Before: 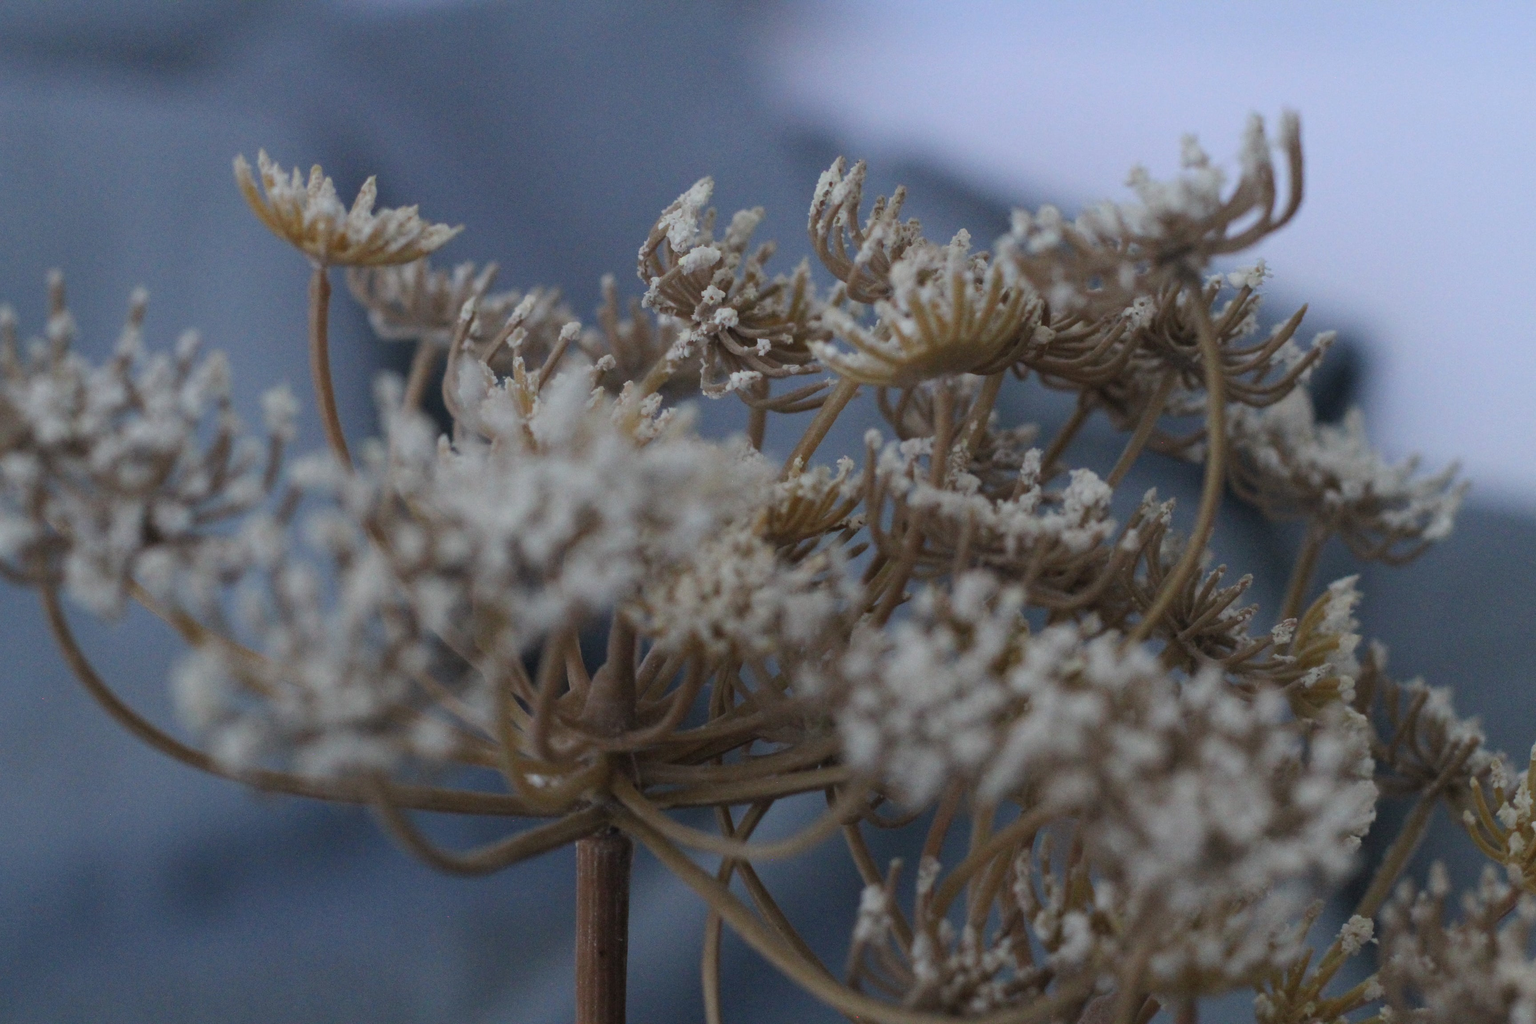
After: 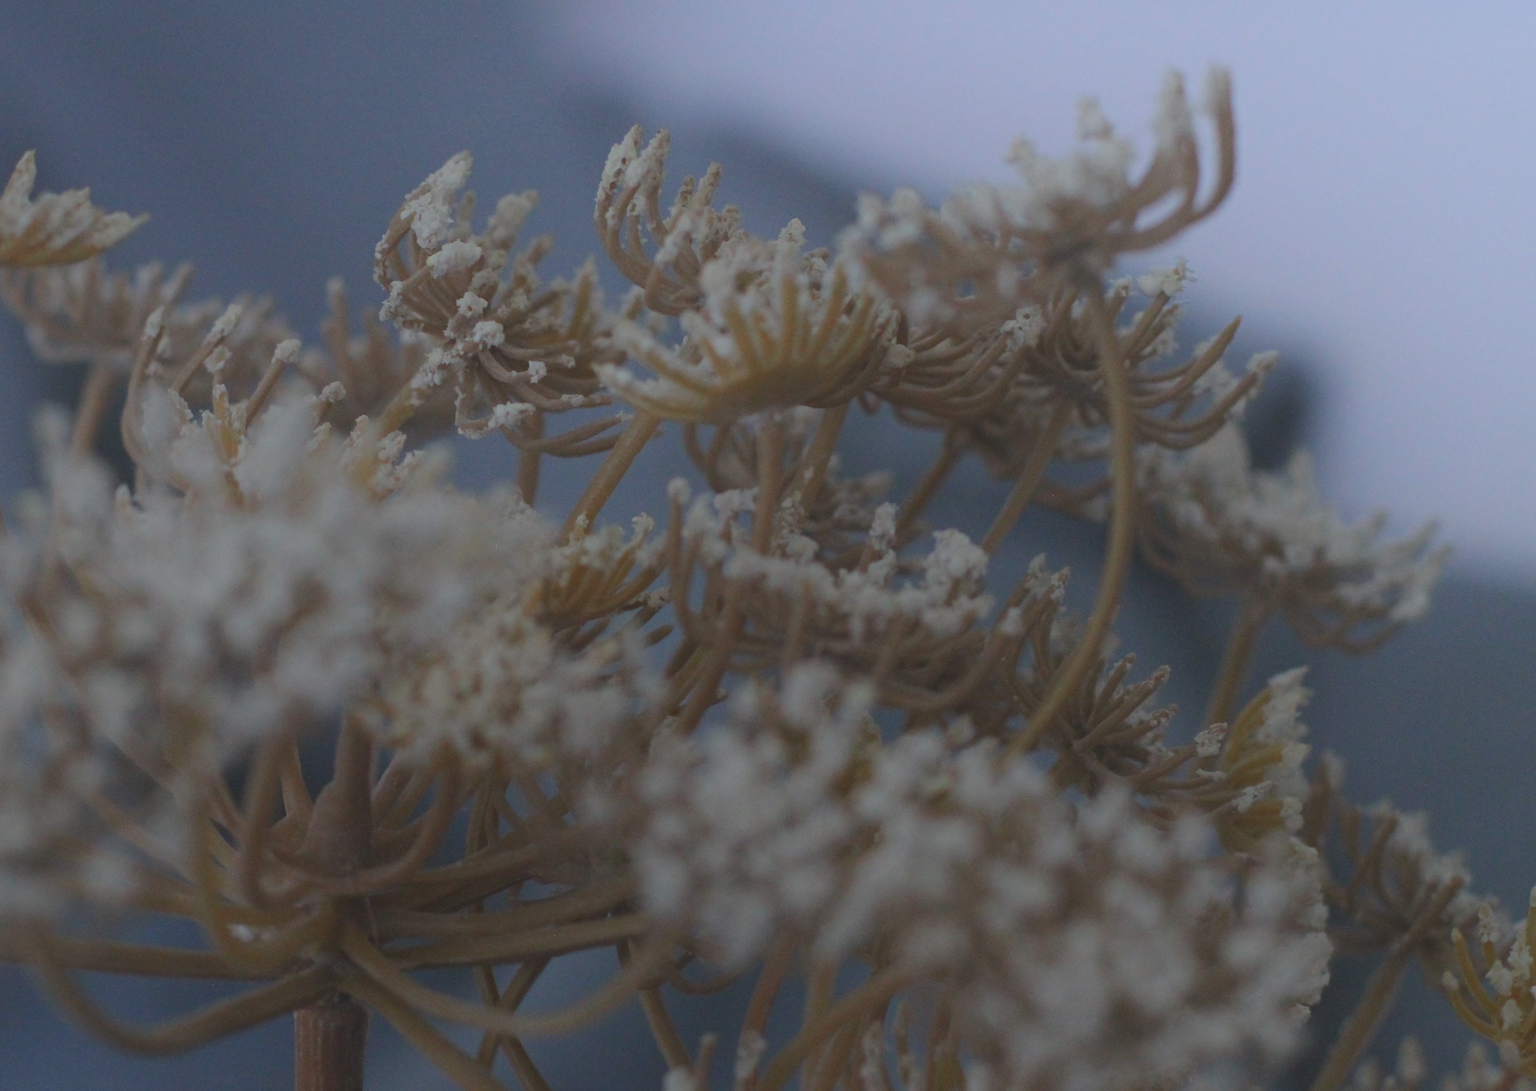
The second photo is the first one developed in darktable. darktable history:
crop: left 22.731%, top 5.873%, bottom 11.733%
contrast equalizer: y [[0.536, 0.565, 0.581, 0.516, 0.52, 0.491], [0.5 ×6], [0.5 ×6], [0 ×6], [0 ×6]], mix -0.294
contrast brightness saturation: contrast -0.071, brightness -0.042, saturation -0.106
local contrast: detail 69%
